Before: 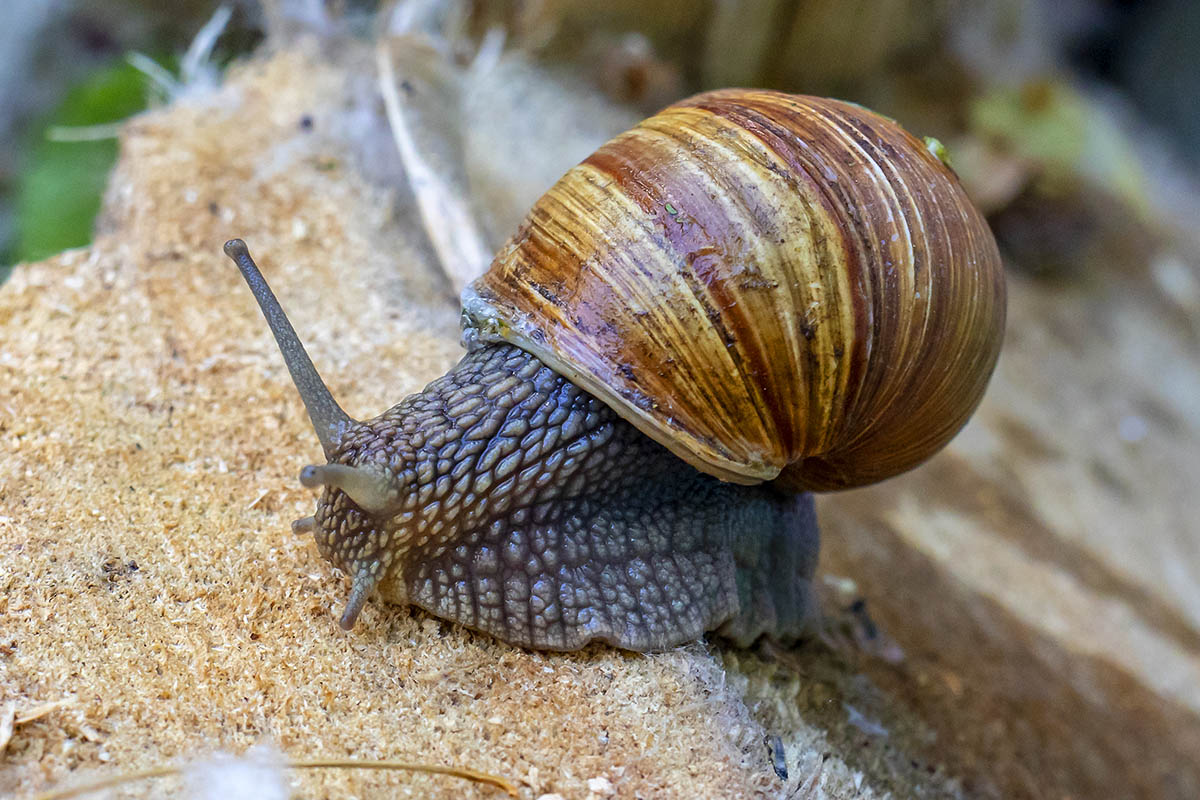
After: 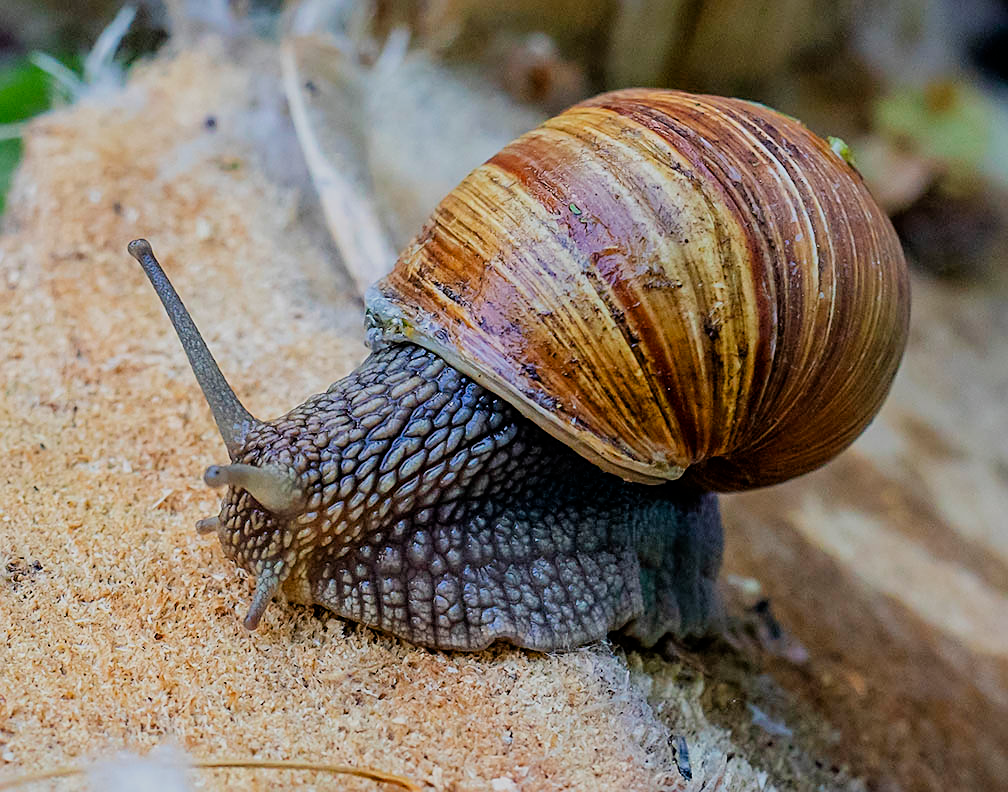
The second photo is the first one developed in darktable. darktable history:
filmic rgb: black relative exposure -7.65 EV, white relative exposure 4.56 EV, hardness 3.61
sharpen: on, module defaults
crop: left 8.026%, right 7.374%
